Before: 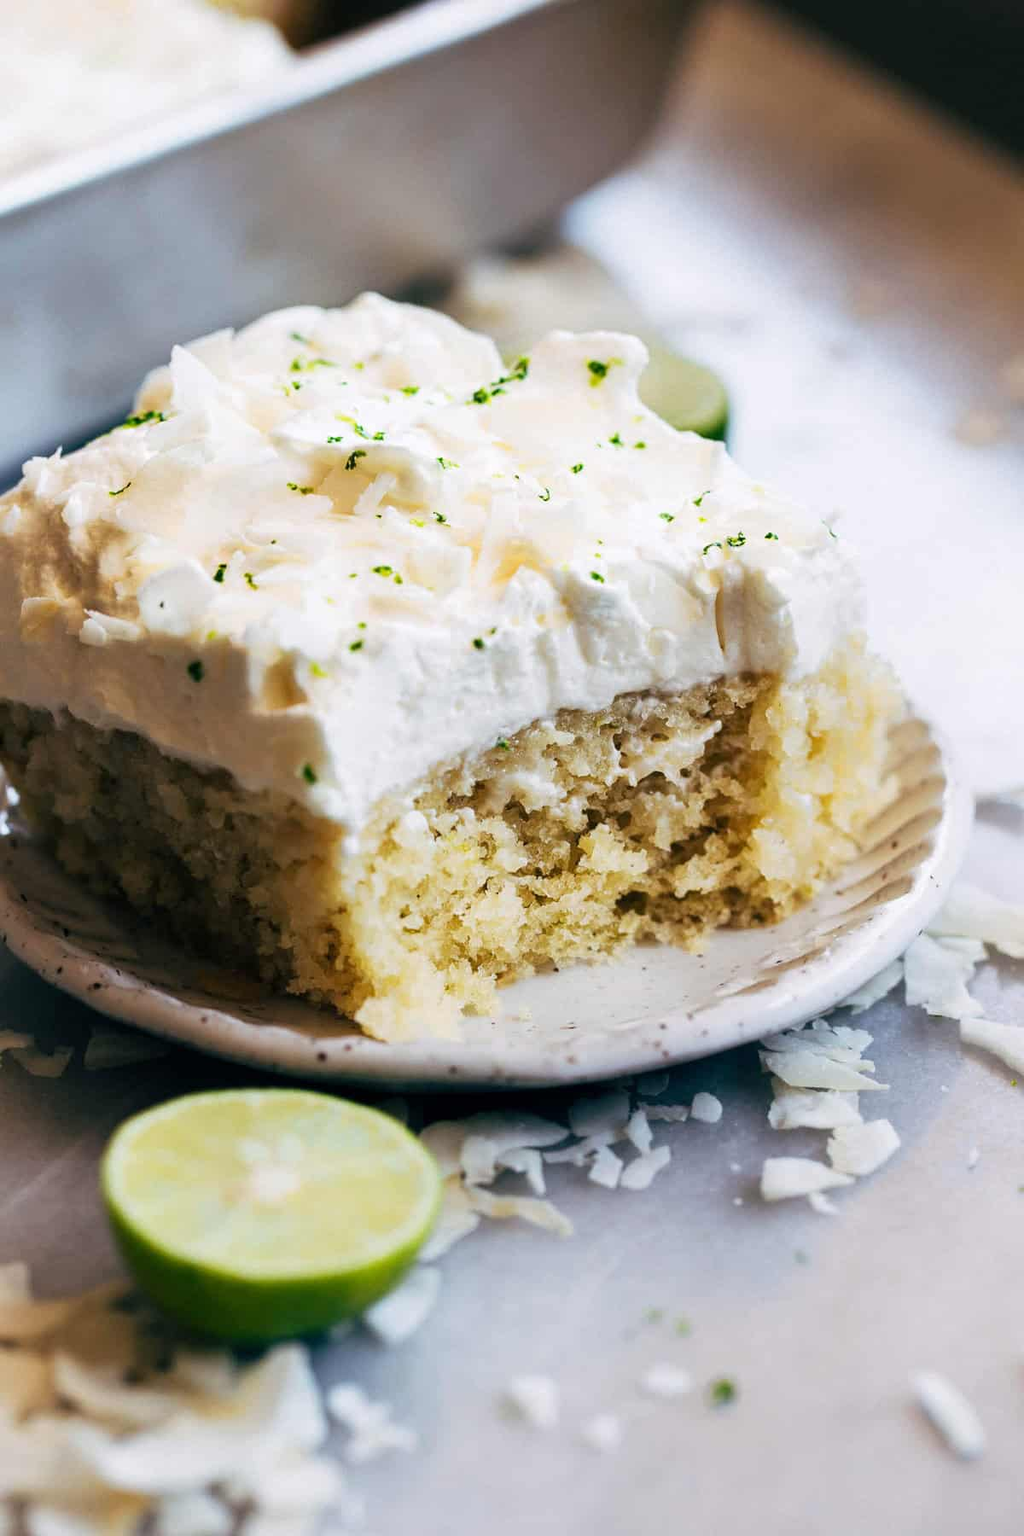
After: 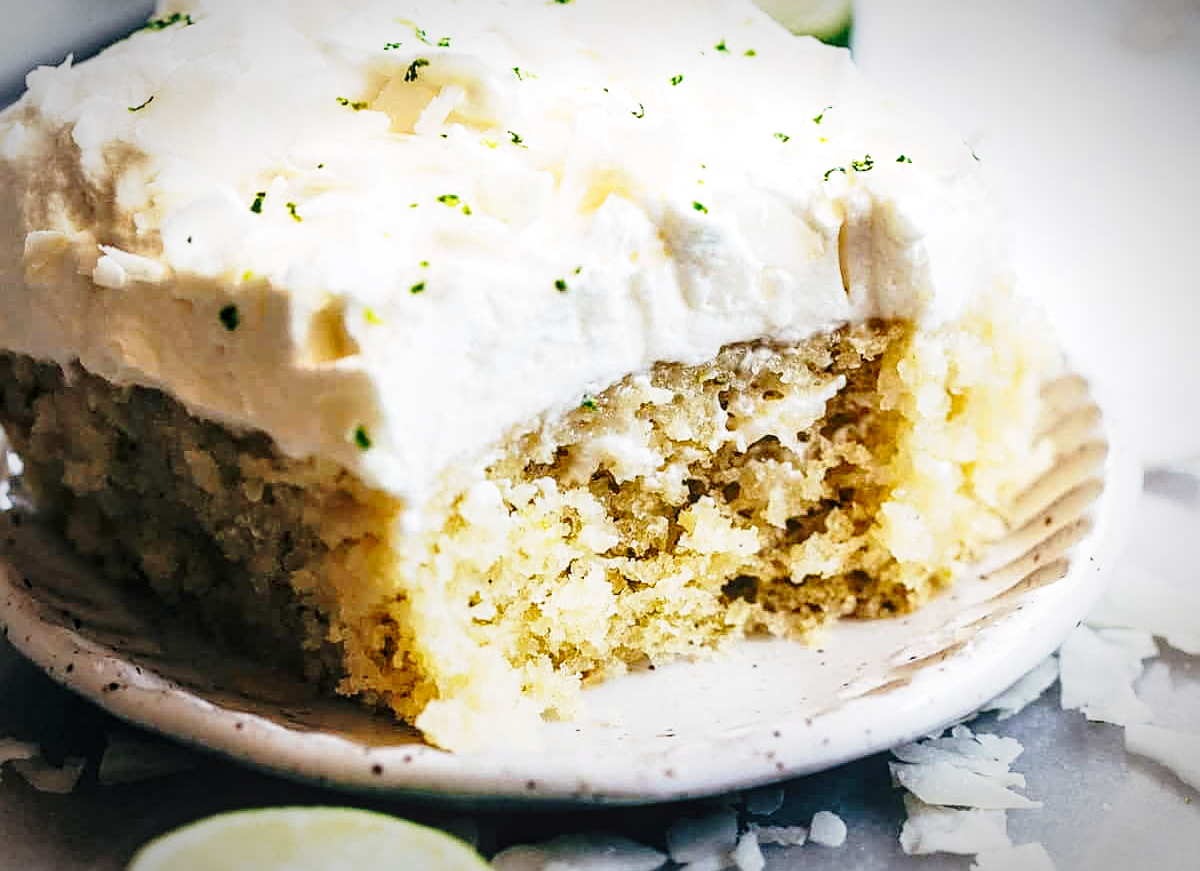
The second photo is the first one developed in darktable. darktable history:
sharpen: on, module defaults
crop and rotate: top 26.056%, bottom 25.543%
vignetting: automatic ratio true
local contrast: on, module defaults
base curve: curves: ch0 [(0, 0) (0.028, 0.03) (0.121, 0.232) (0.46, 0.748) (0.859, 0.968) (1, 1)], preserve colors none
